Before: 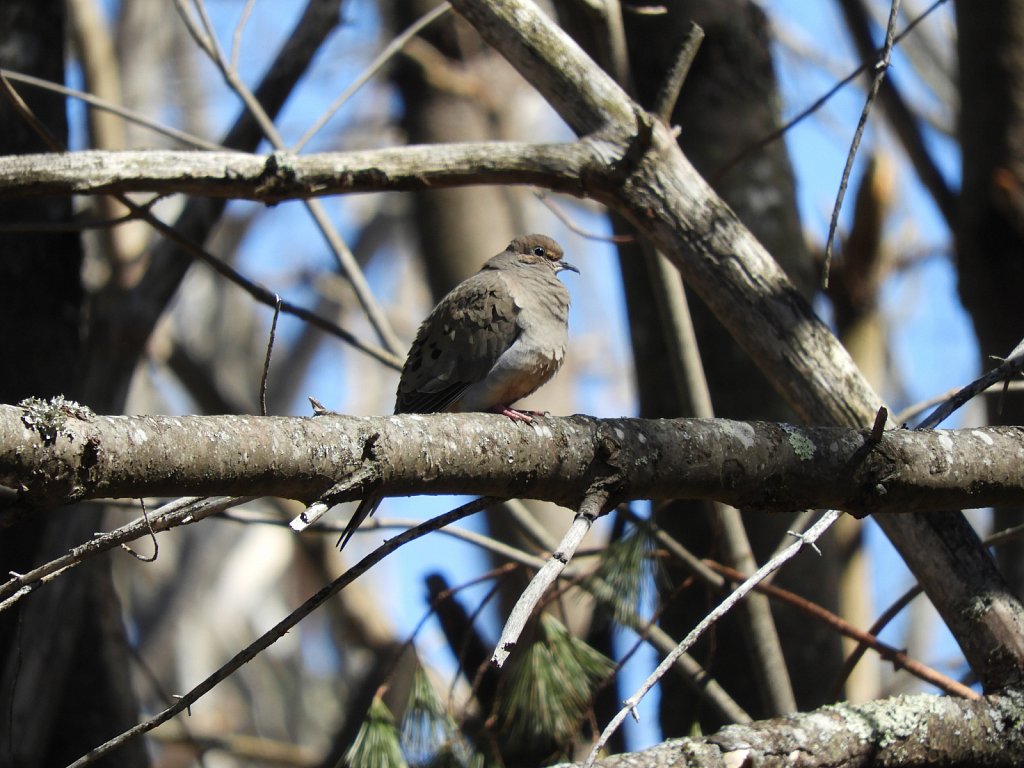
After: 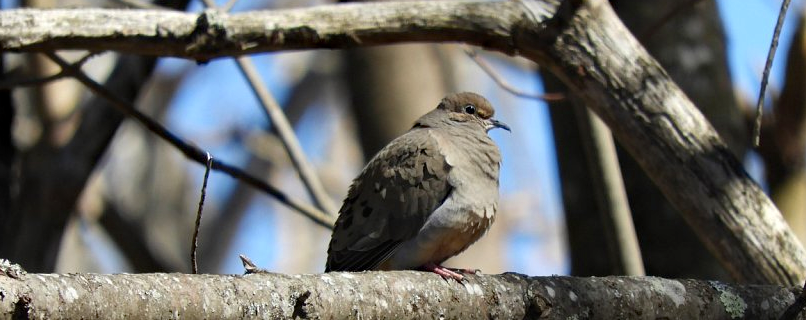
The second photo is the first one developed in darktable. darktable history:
crop: left 6.764%, top 18.521%, right 14.481%, bottom 39.723%
exposure: compensate exposure bias true, compensate highlight preservation false
haze removal: compatibility mode true, adaptive false
